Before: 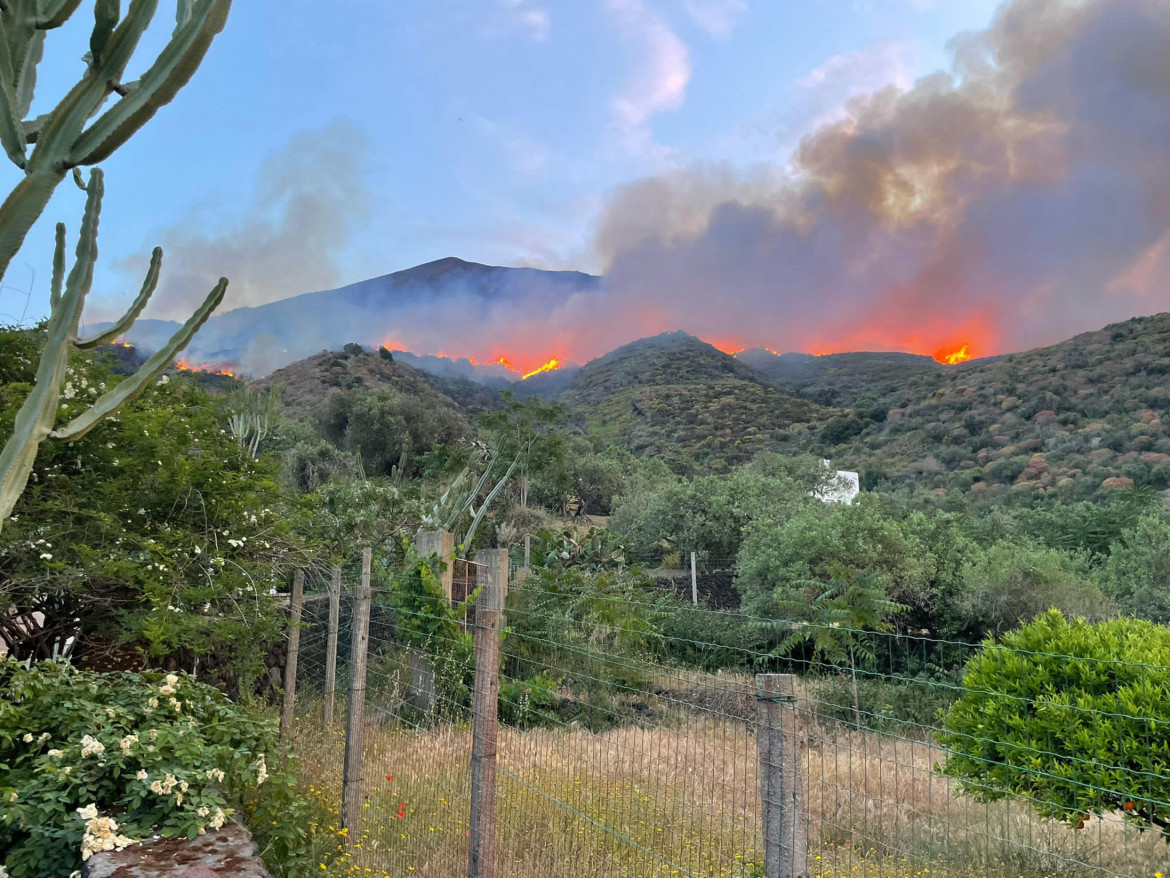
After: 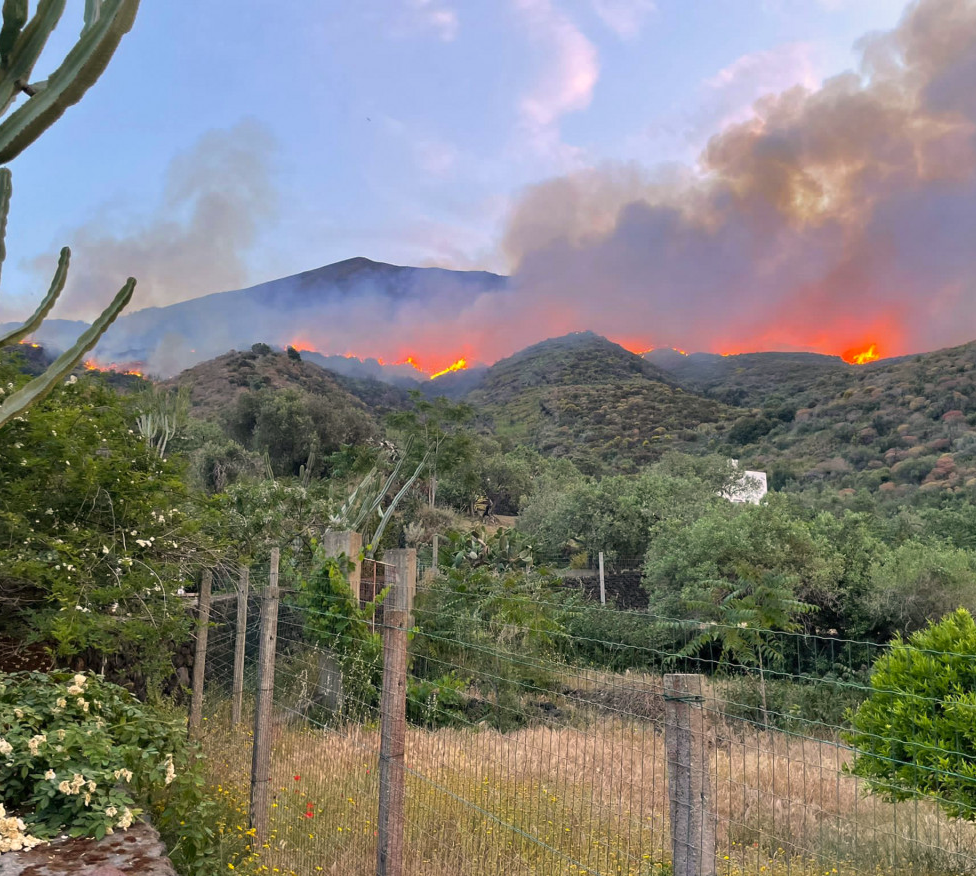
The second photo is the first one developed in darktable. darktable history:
crop: left 7.948%, right 7.465%
color correction: highlights a* 5.88, highlights b* 4.69
